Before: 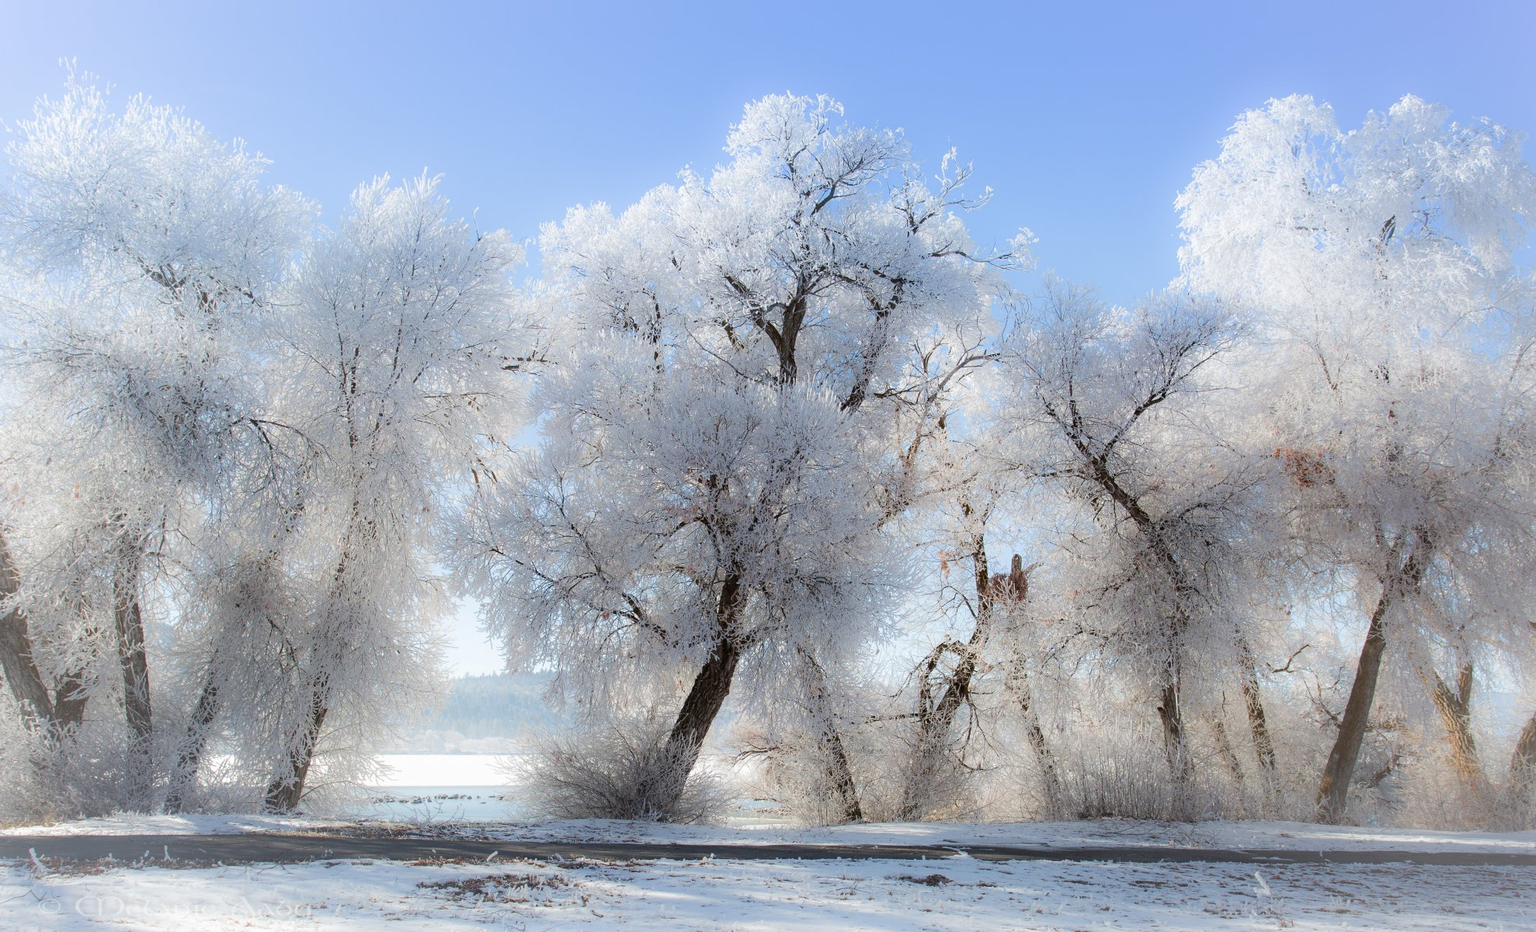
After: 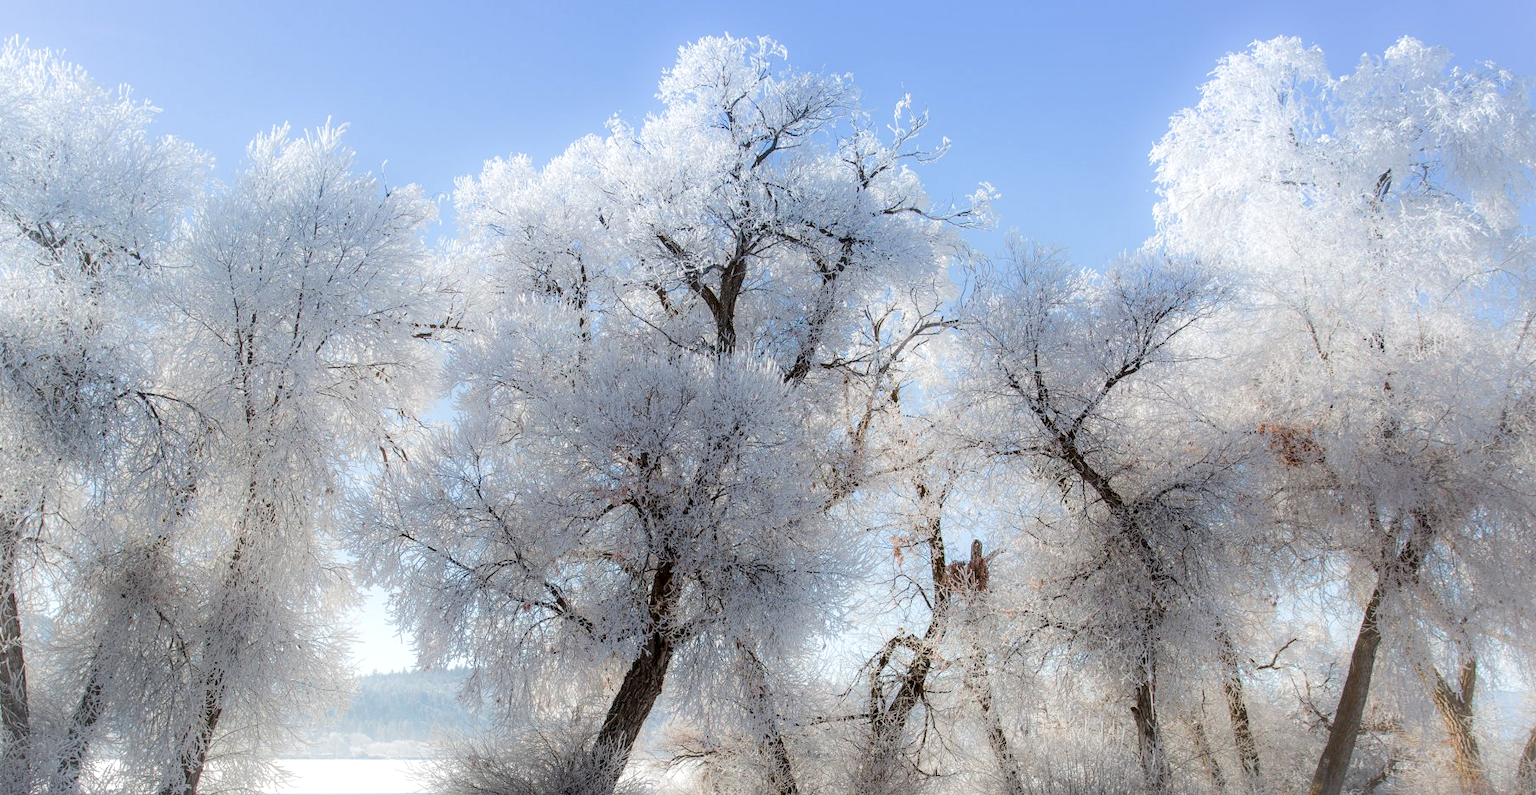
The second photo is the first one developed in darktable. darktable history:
crop: left 8.155%, top 6.611%, bottom 15.385%
local contrast: on, module defaults
